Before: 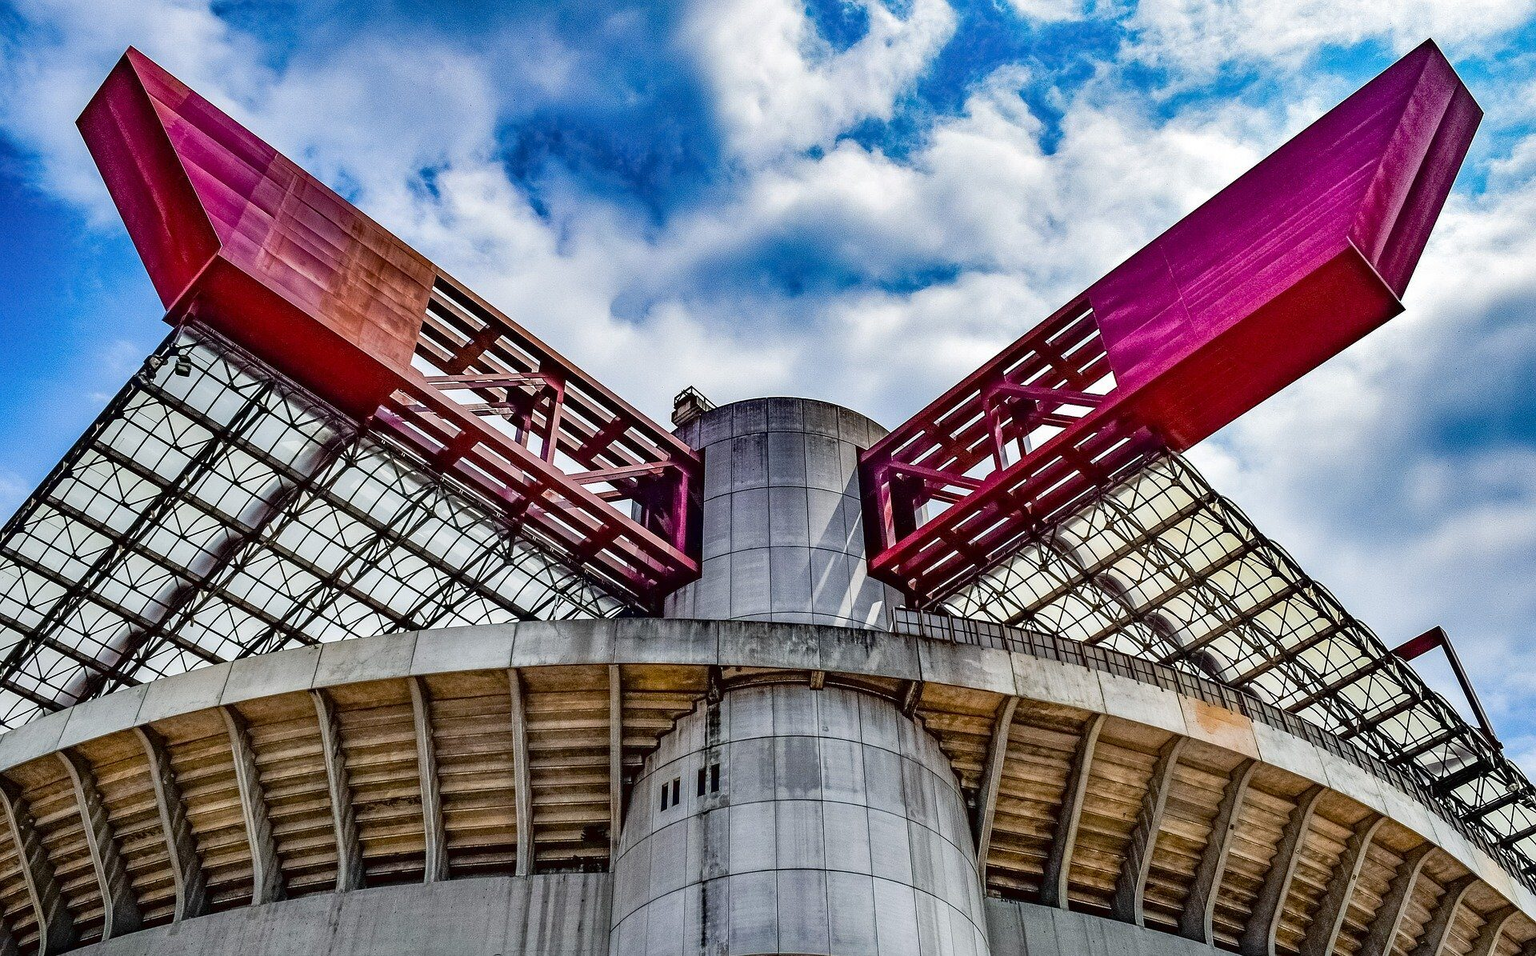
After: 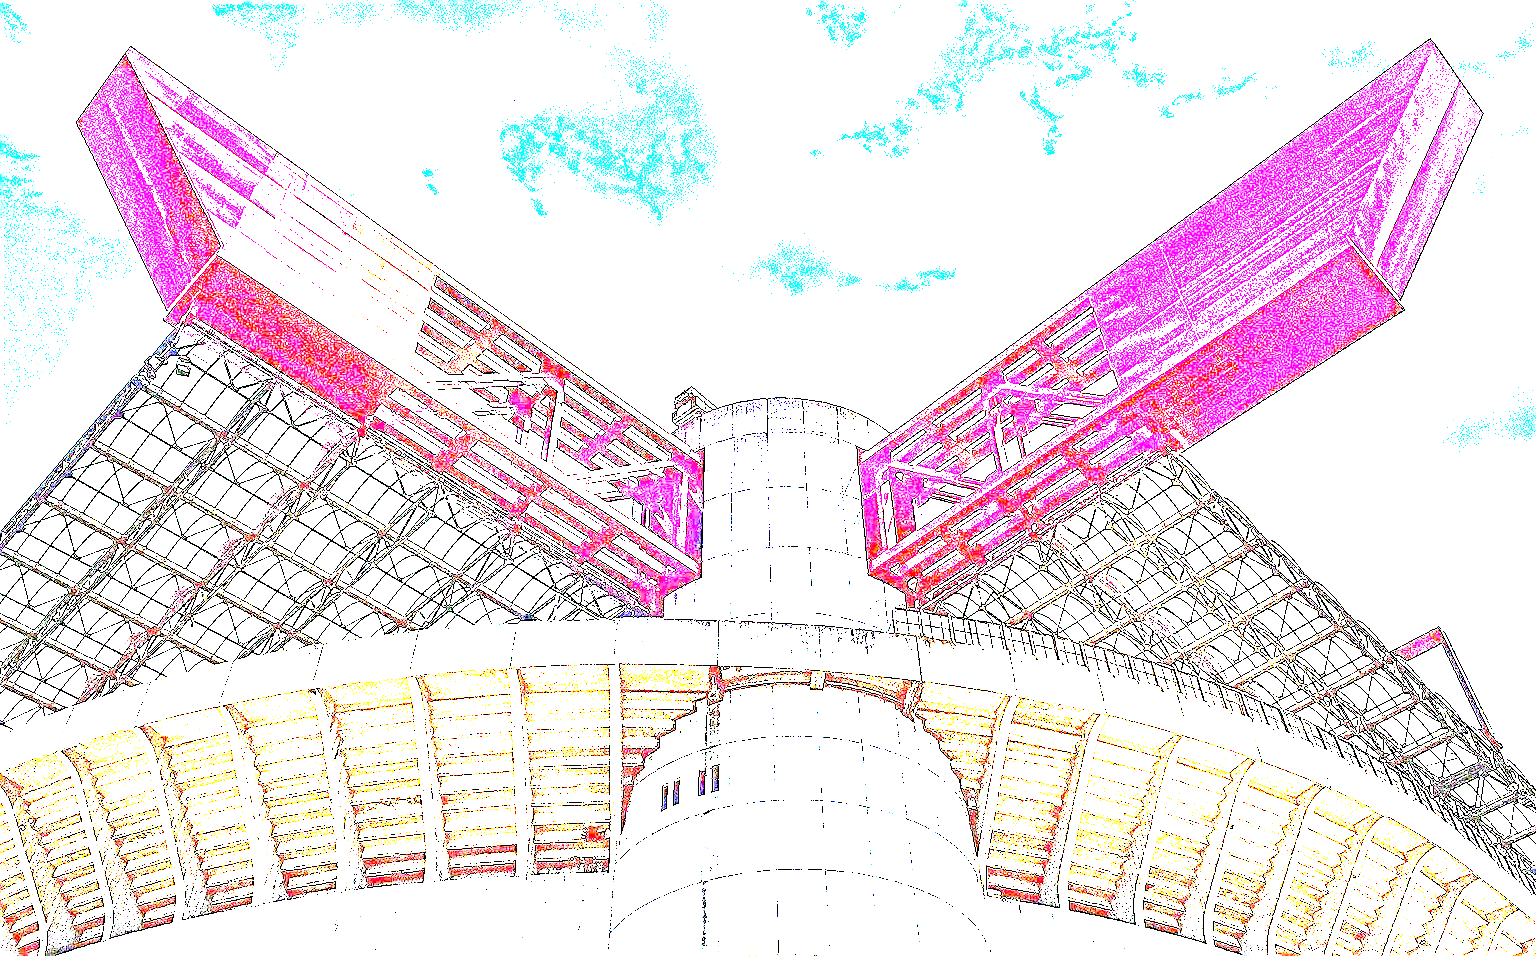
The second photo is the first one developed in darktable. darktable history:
exposure: exposure 8 EV, compensate highlight preservation false
tone equalizer: on, module defaults
sharpen: on, module defaults
